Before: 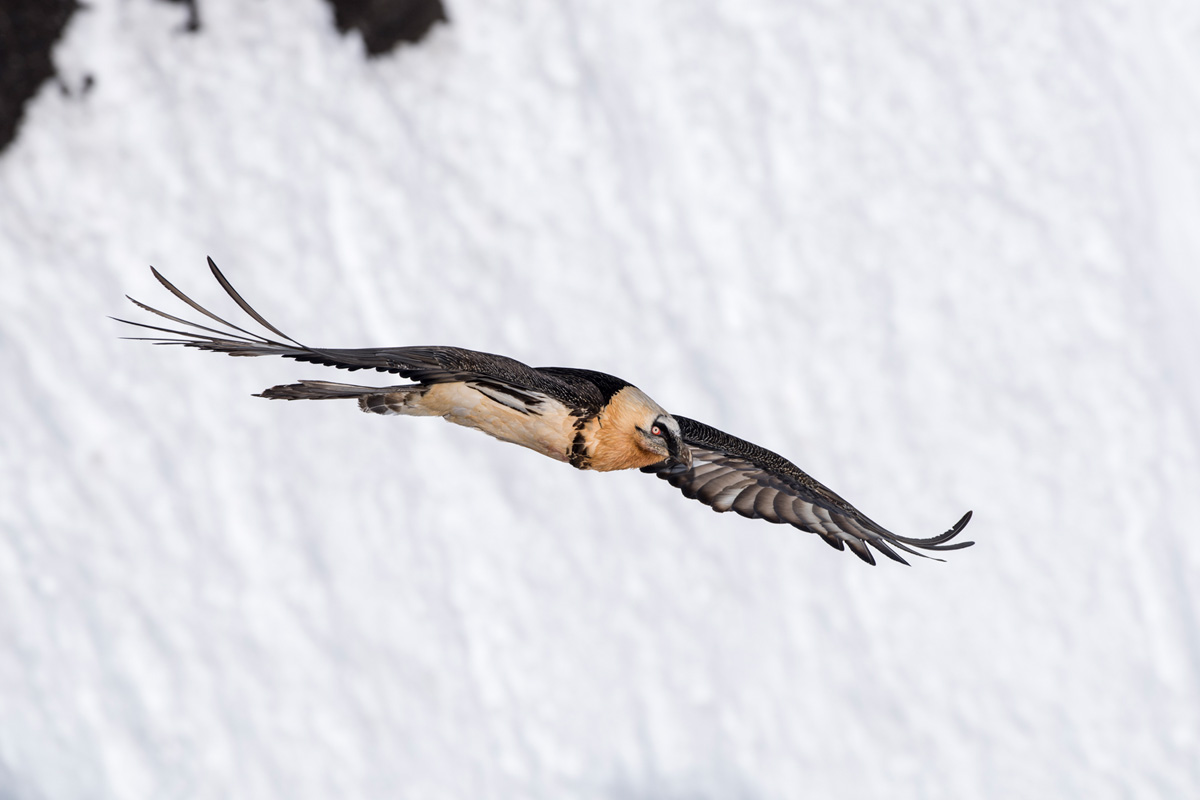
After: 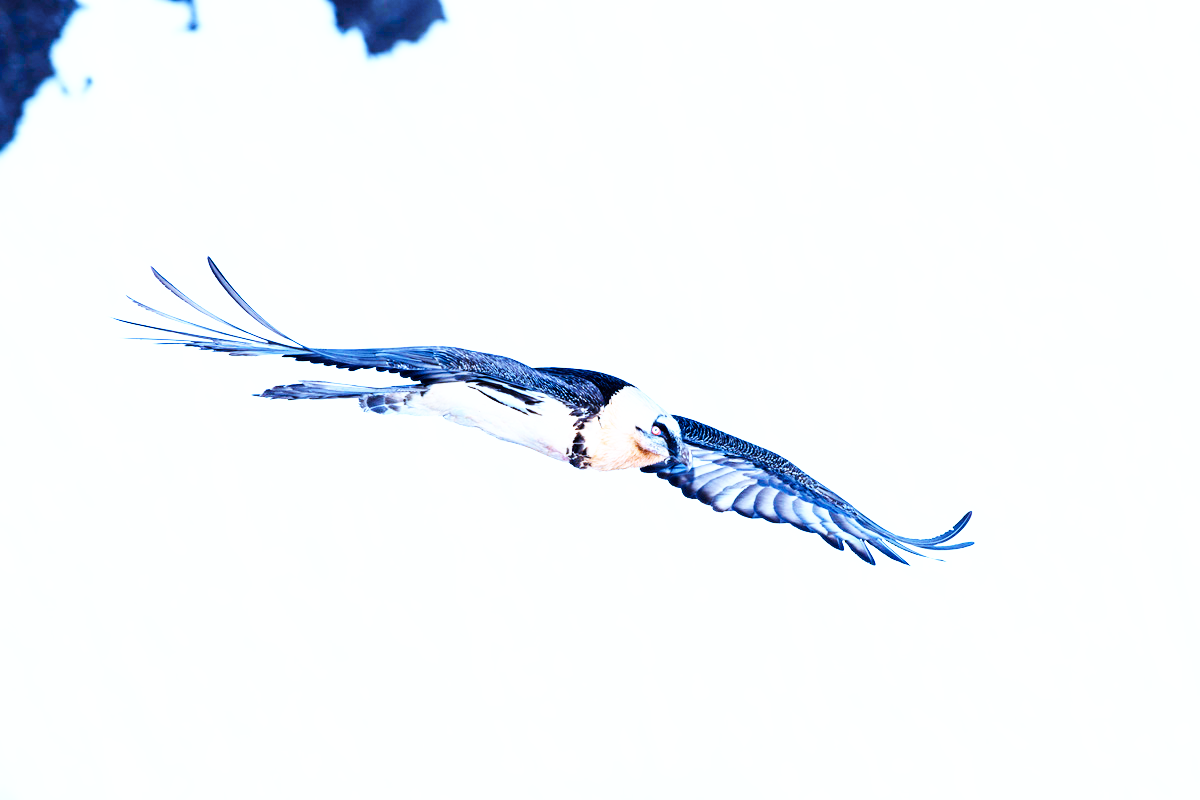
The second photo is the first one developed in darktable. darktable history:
exposure: black level correction 0, exposure 1.1 EV, compensate exposure bias true, compensate highlight preservation false
color calibration: illuminant as shot in camera, x 0.442, y 0.413, temperature 2903.13 K
color balance rgb: perceptual saturation grading › global saturation 20%, global vibrance 10%
base curve: curves: ch0 [(0, 0) (0.007, 0.004) (0.027, 0.03) (0.046, 0.07) (0.207, 0.54) (0.442, 0.872) (0.673, 0.972) (1, 1)], preserve colors none
